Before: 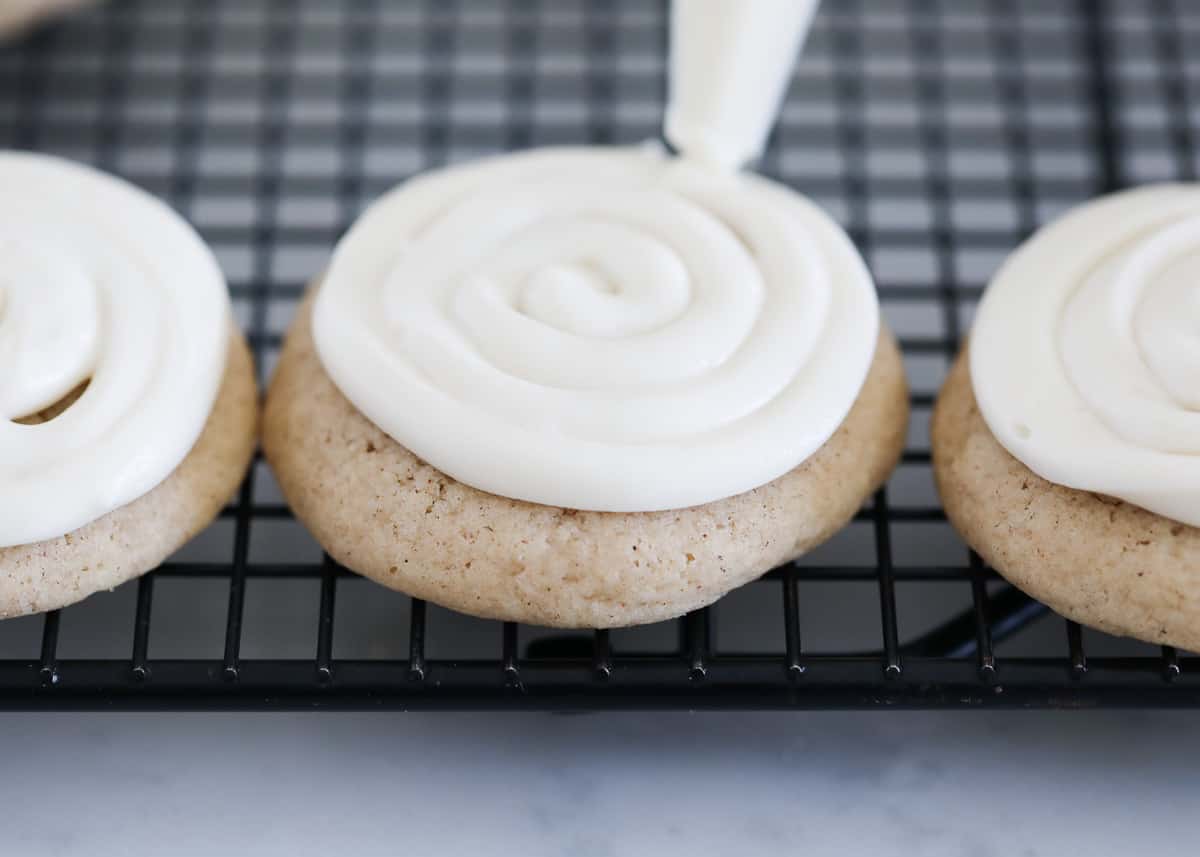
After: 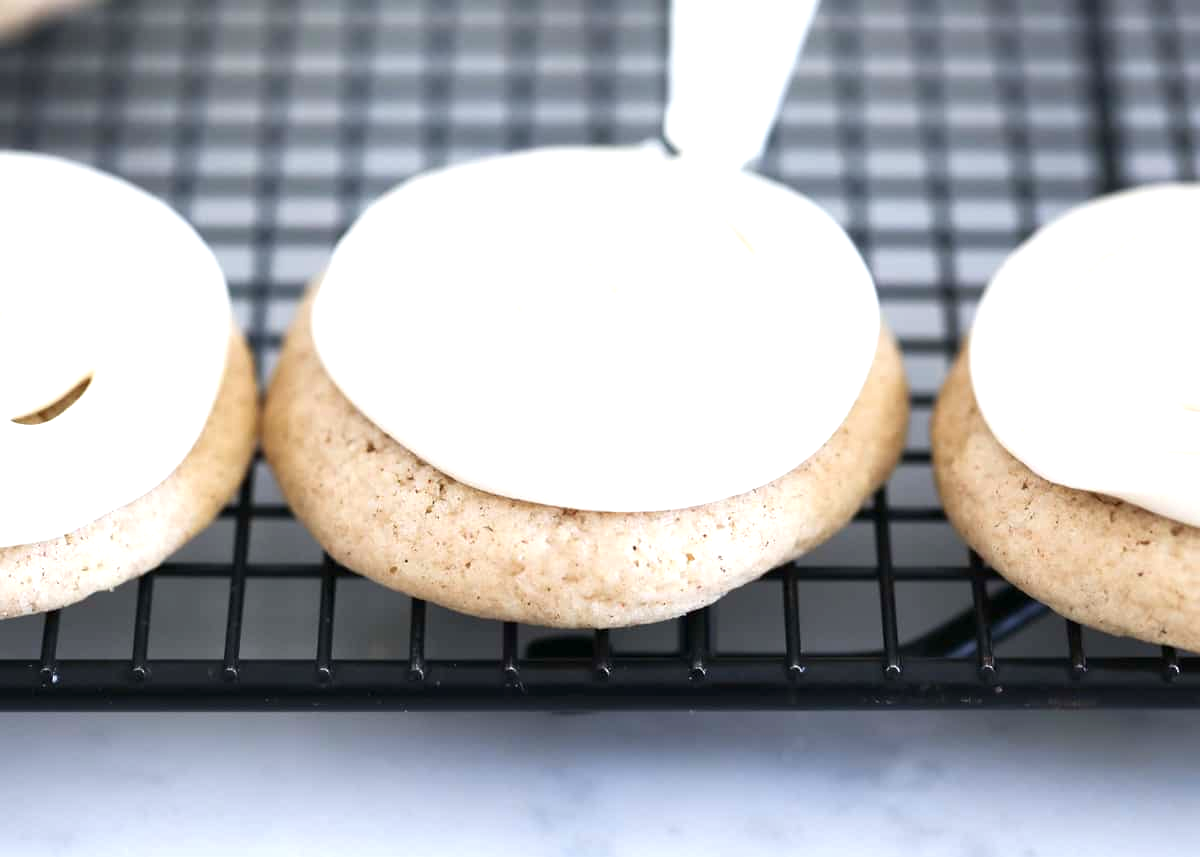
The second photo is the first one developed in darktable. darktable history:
exposure: exposure 0.921 EV, compensate highlight preservation false
